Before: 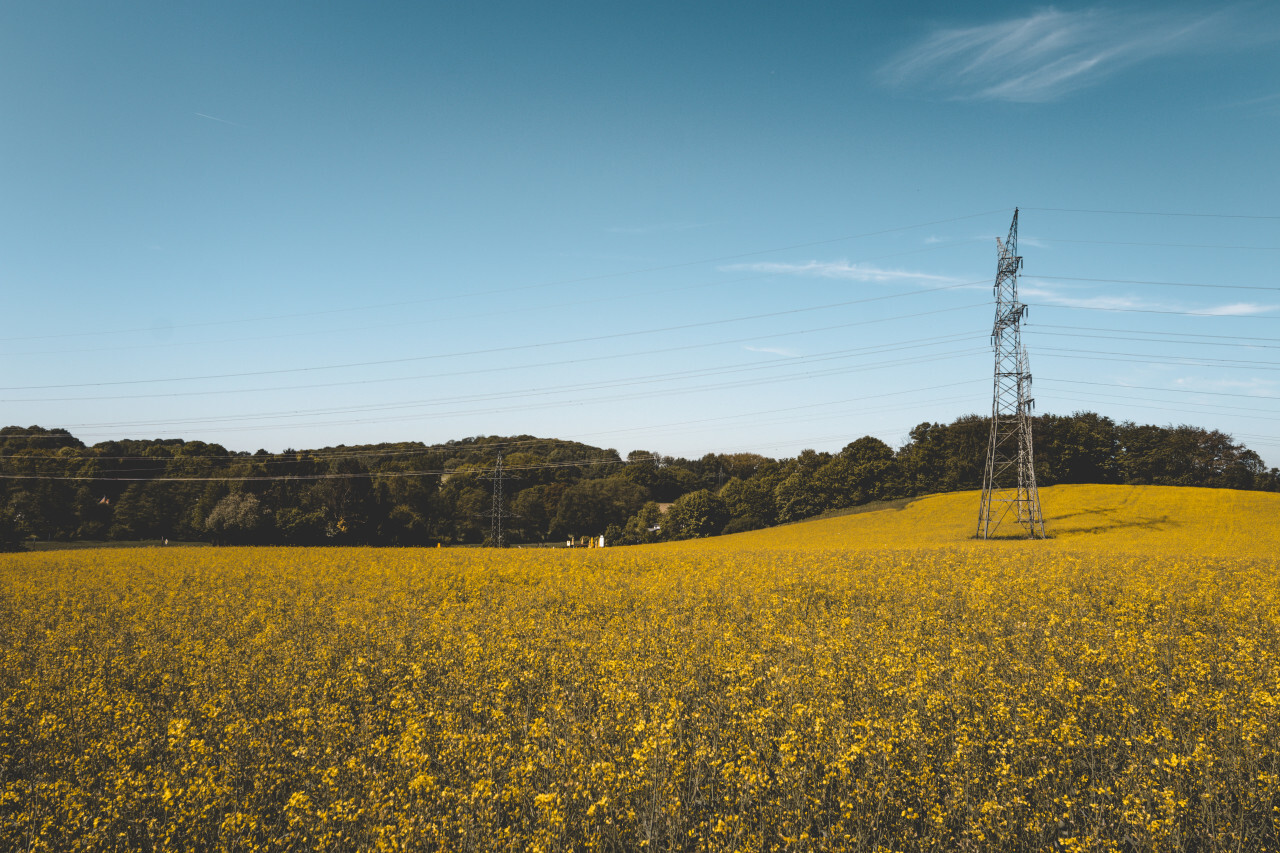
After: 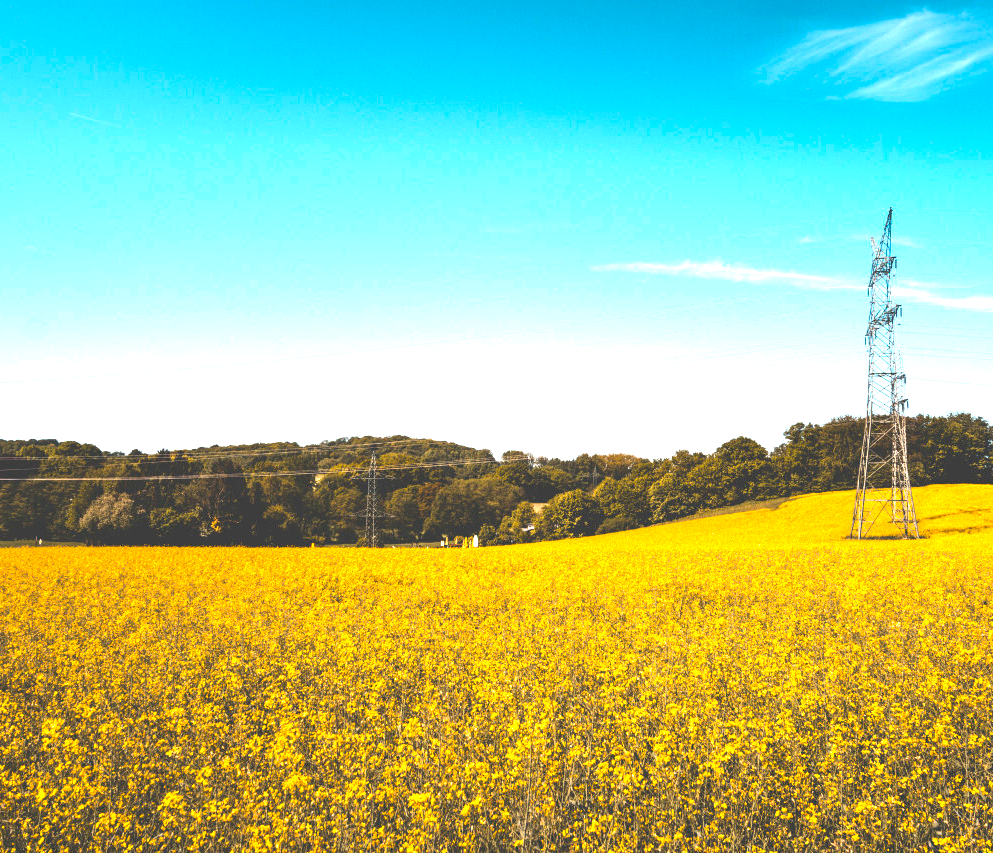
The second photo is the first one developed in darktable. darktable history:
contrast brightness saturation: saturation 0.178
exposure: black level correction 0, exposure 1.45 EV, compensate exposure bias true, compensate highlight preservation false
crop: left 9.879%, right 12.472%
